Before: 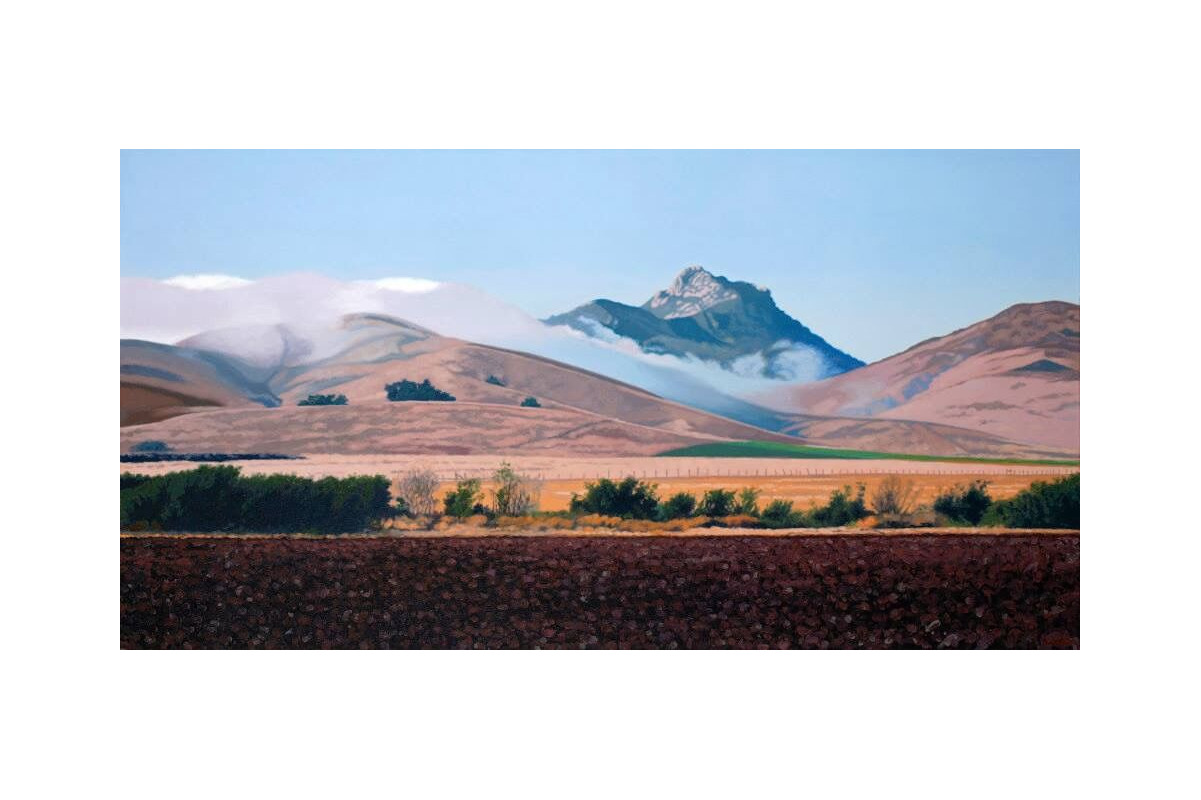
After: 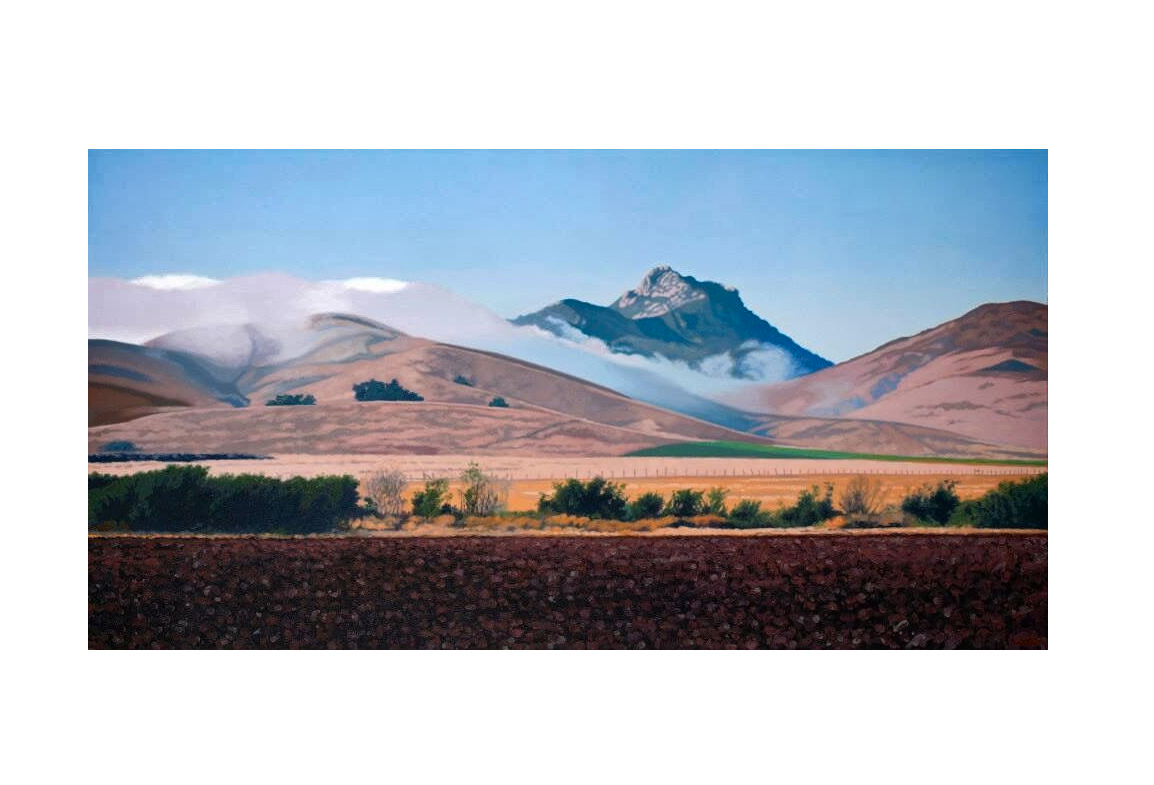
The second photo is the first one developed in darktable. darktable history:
crop and rotate: left 2.666%, right 1.19%, bottom 1.796%
shadows and highlights: highlights color adjustment 89.2%, soften with gaussian
